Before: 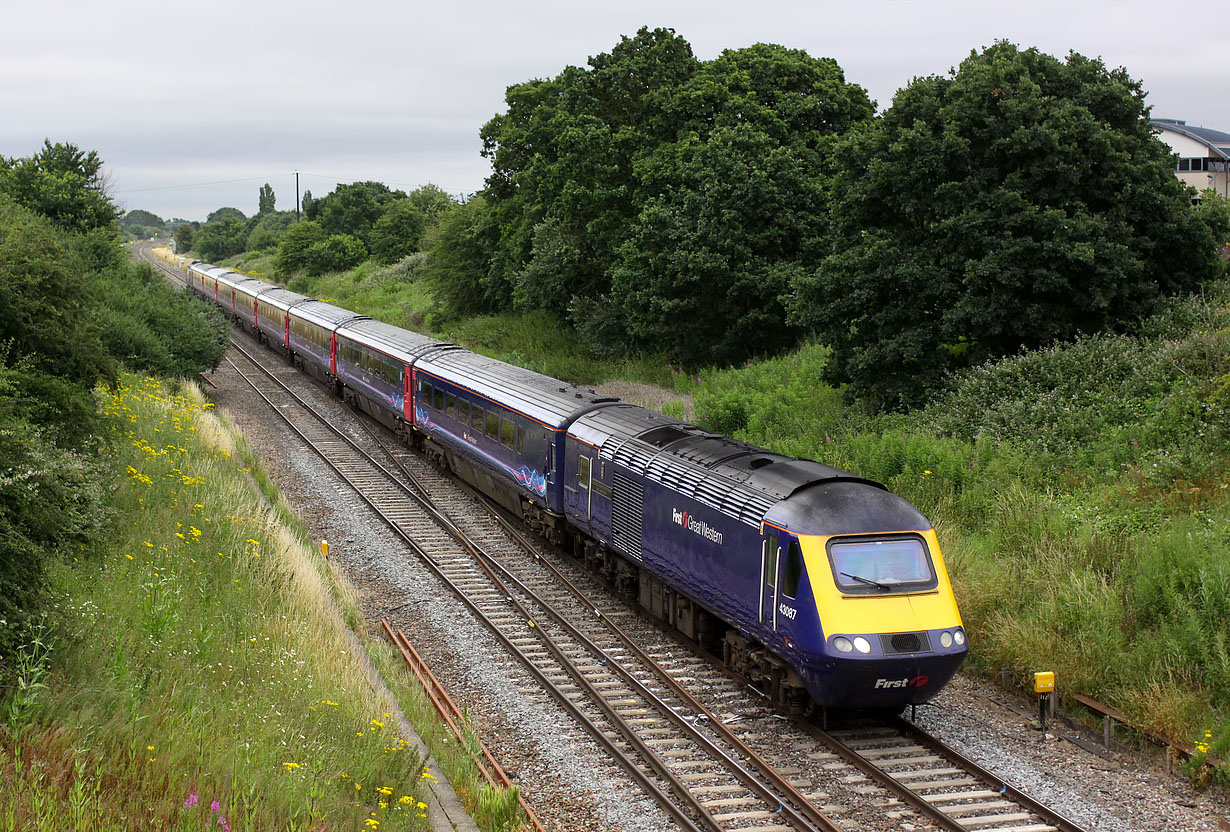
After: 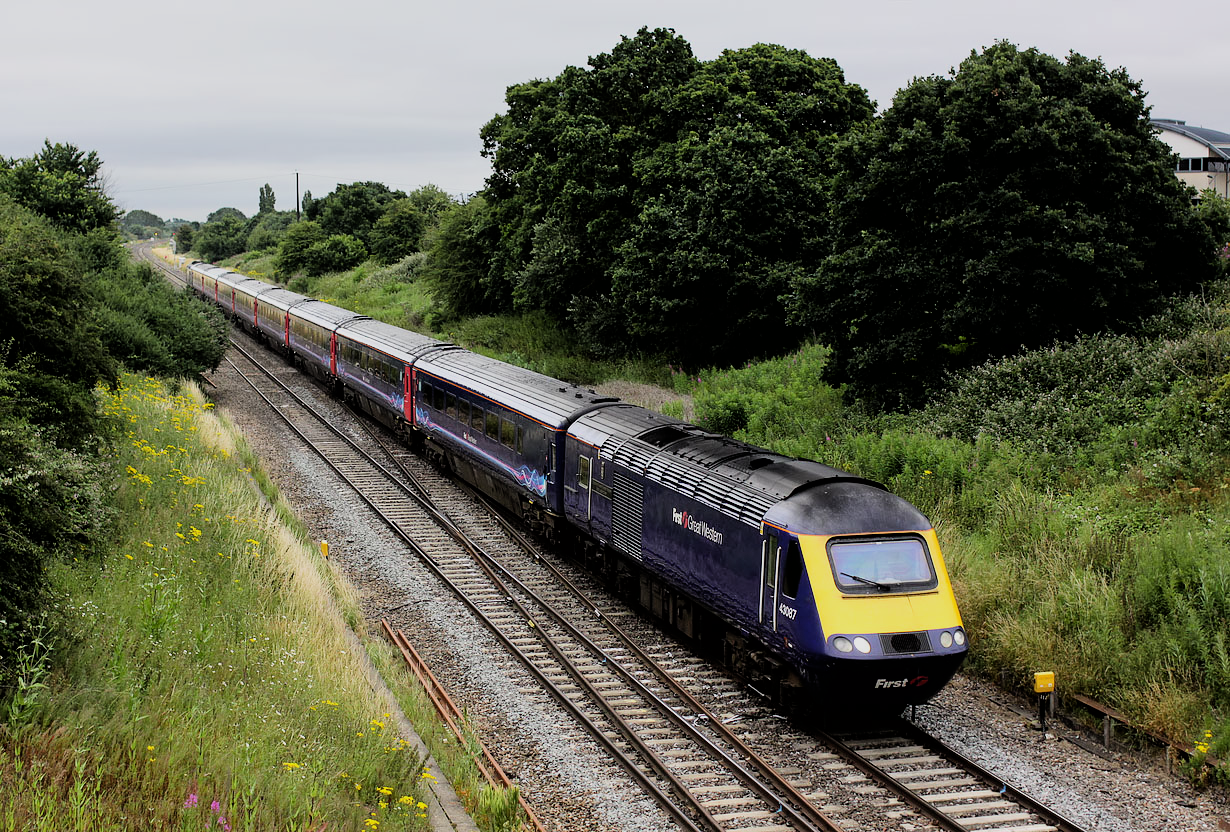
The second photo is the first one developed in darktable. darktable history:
tone equalizer: on, module defaults
filmic rgb: black relative exposure -5.13 EV, white relative exposure 3.98 EV, hardness 2.9, contrast 1.3
